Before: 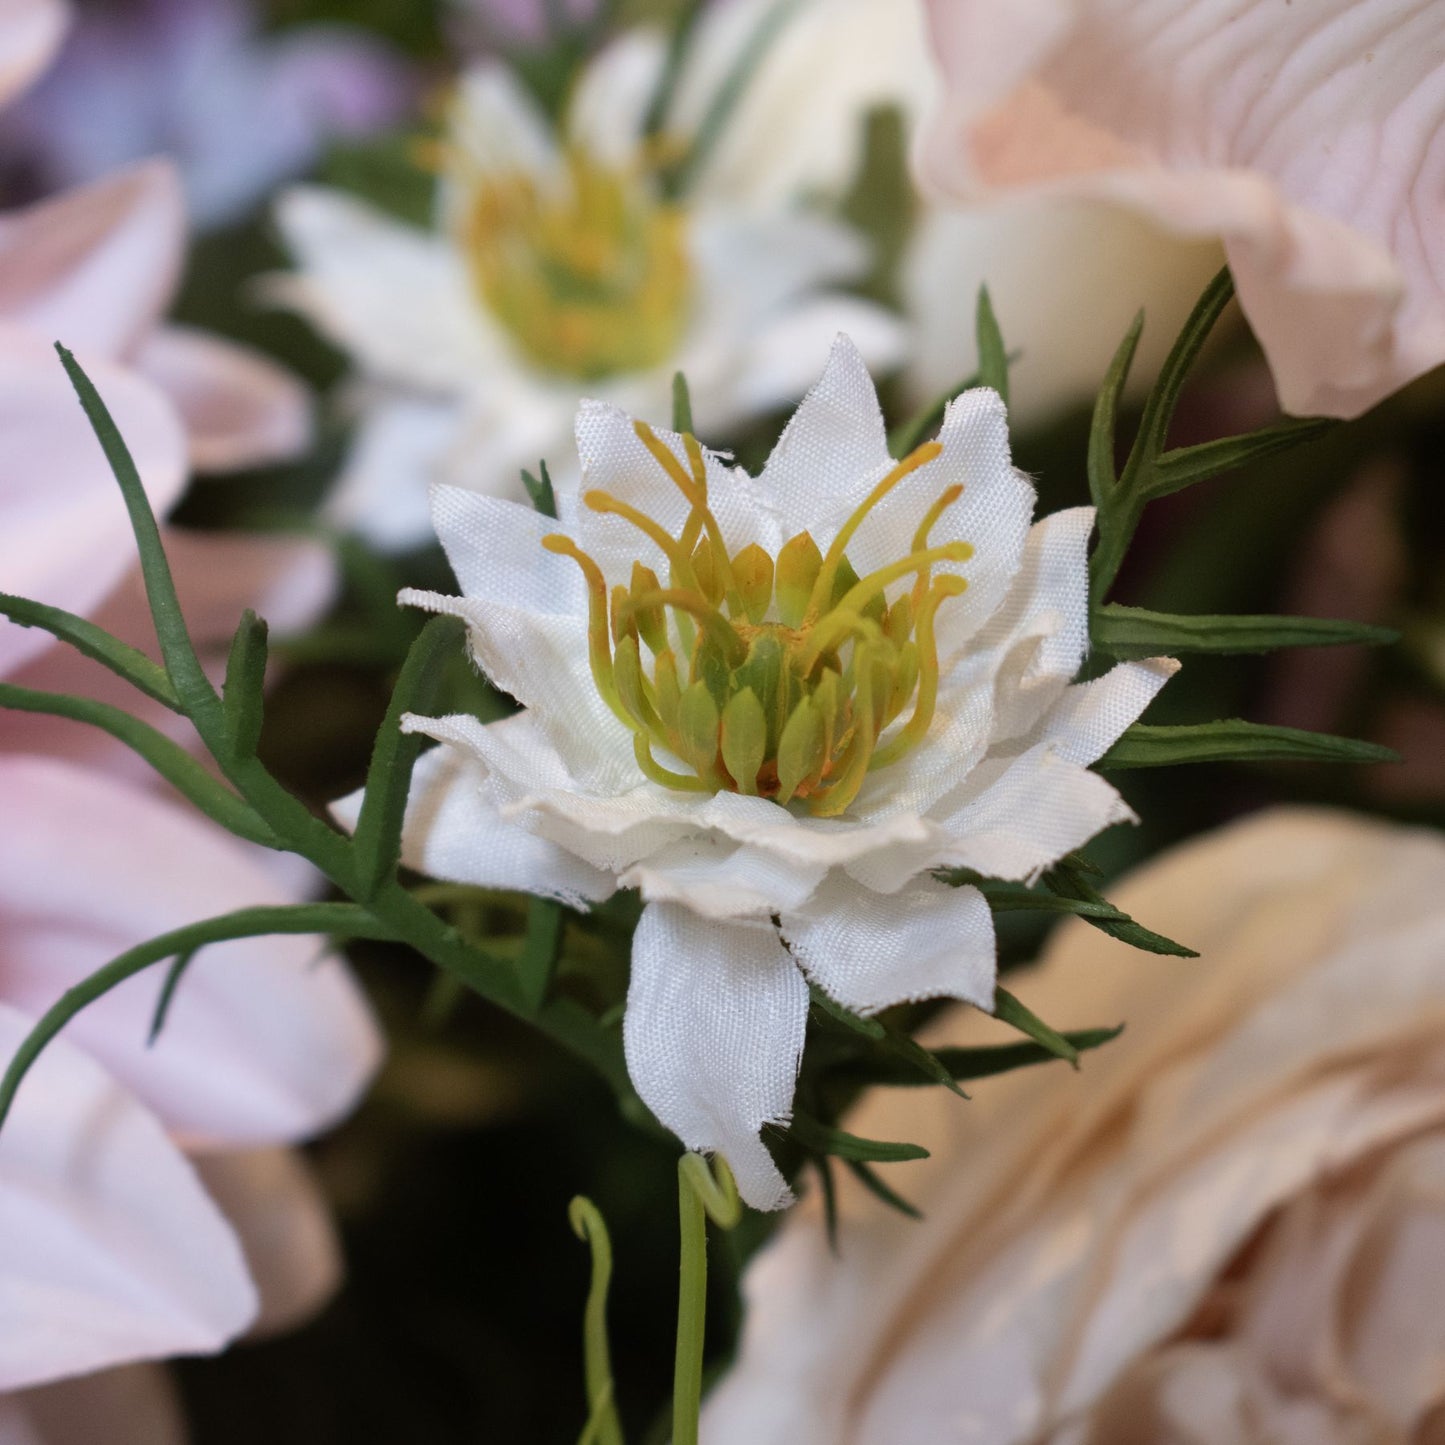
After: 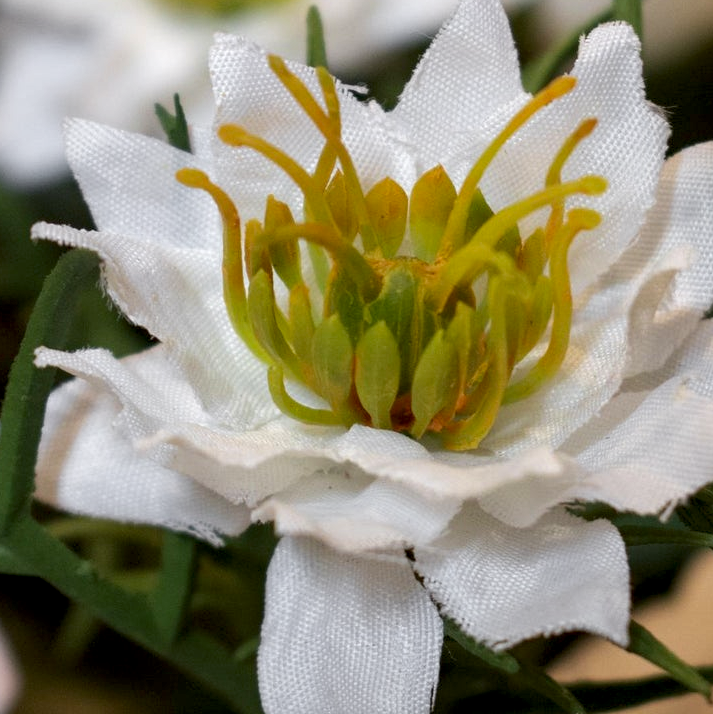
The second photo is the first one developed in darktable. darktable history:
crop: left 25.39%, top 25.369%, right 25.25%, bottom 25.215%
local contrast: highlights 23%, shadows 76%, midtone range 0.744
color zones: curves: ch1 [(0.25, 0.61) (0.75, 0.248)]
color calibration: illuminant same as pipeline (D50), adaptation XYZ, x 0.346, y 0.358, temperature 5012.07 K
